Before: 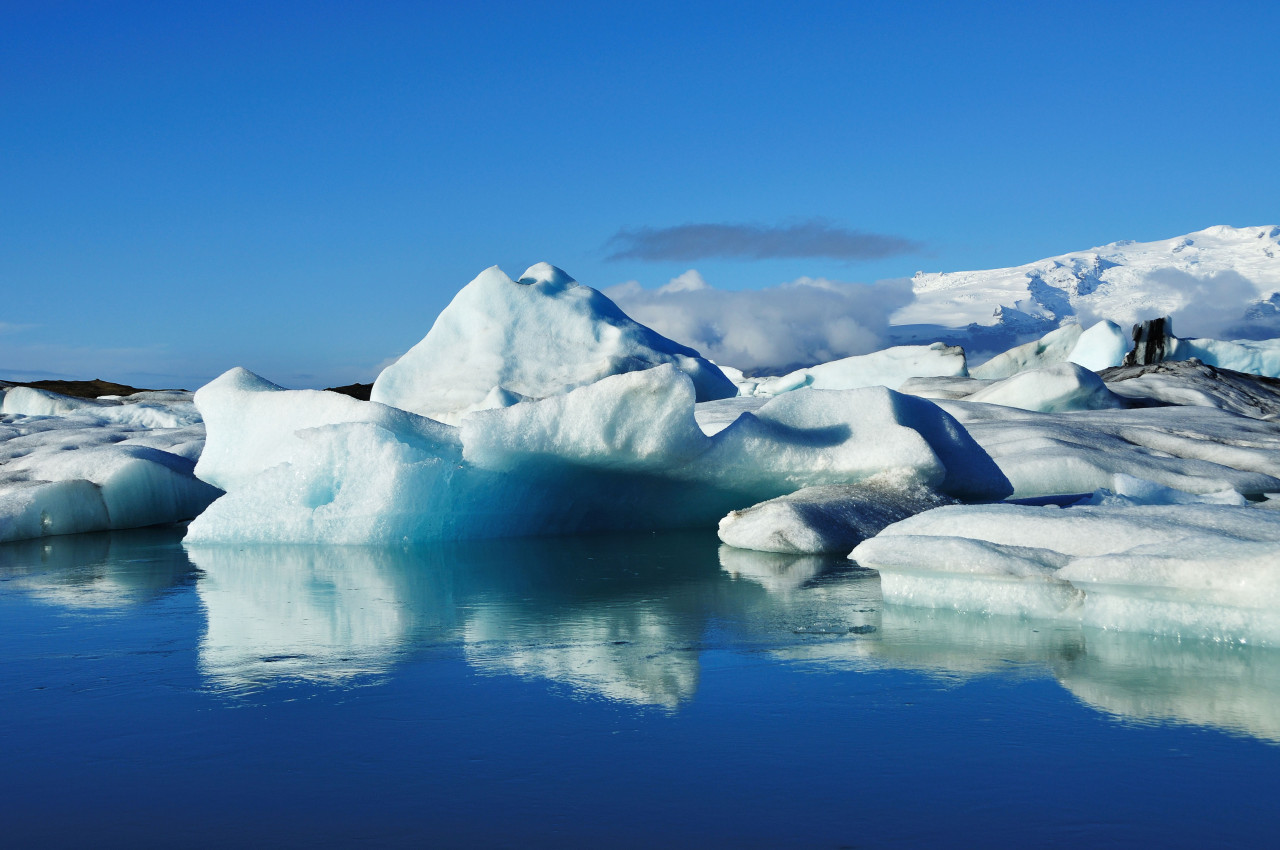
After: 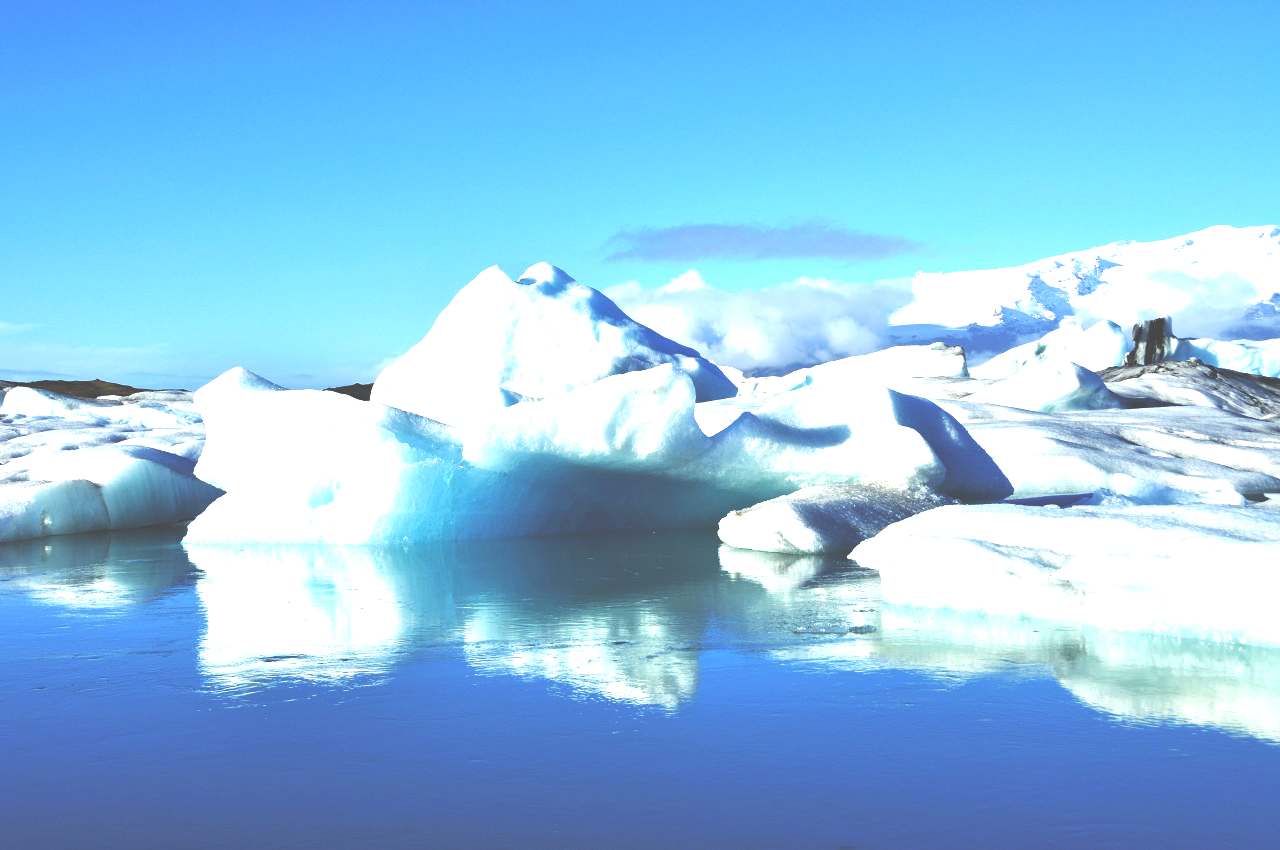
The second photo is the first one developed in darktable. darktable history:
exposure: black level correction -0.023, exposure 1.397 EV, compensate highlight preservation false
